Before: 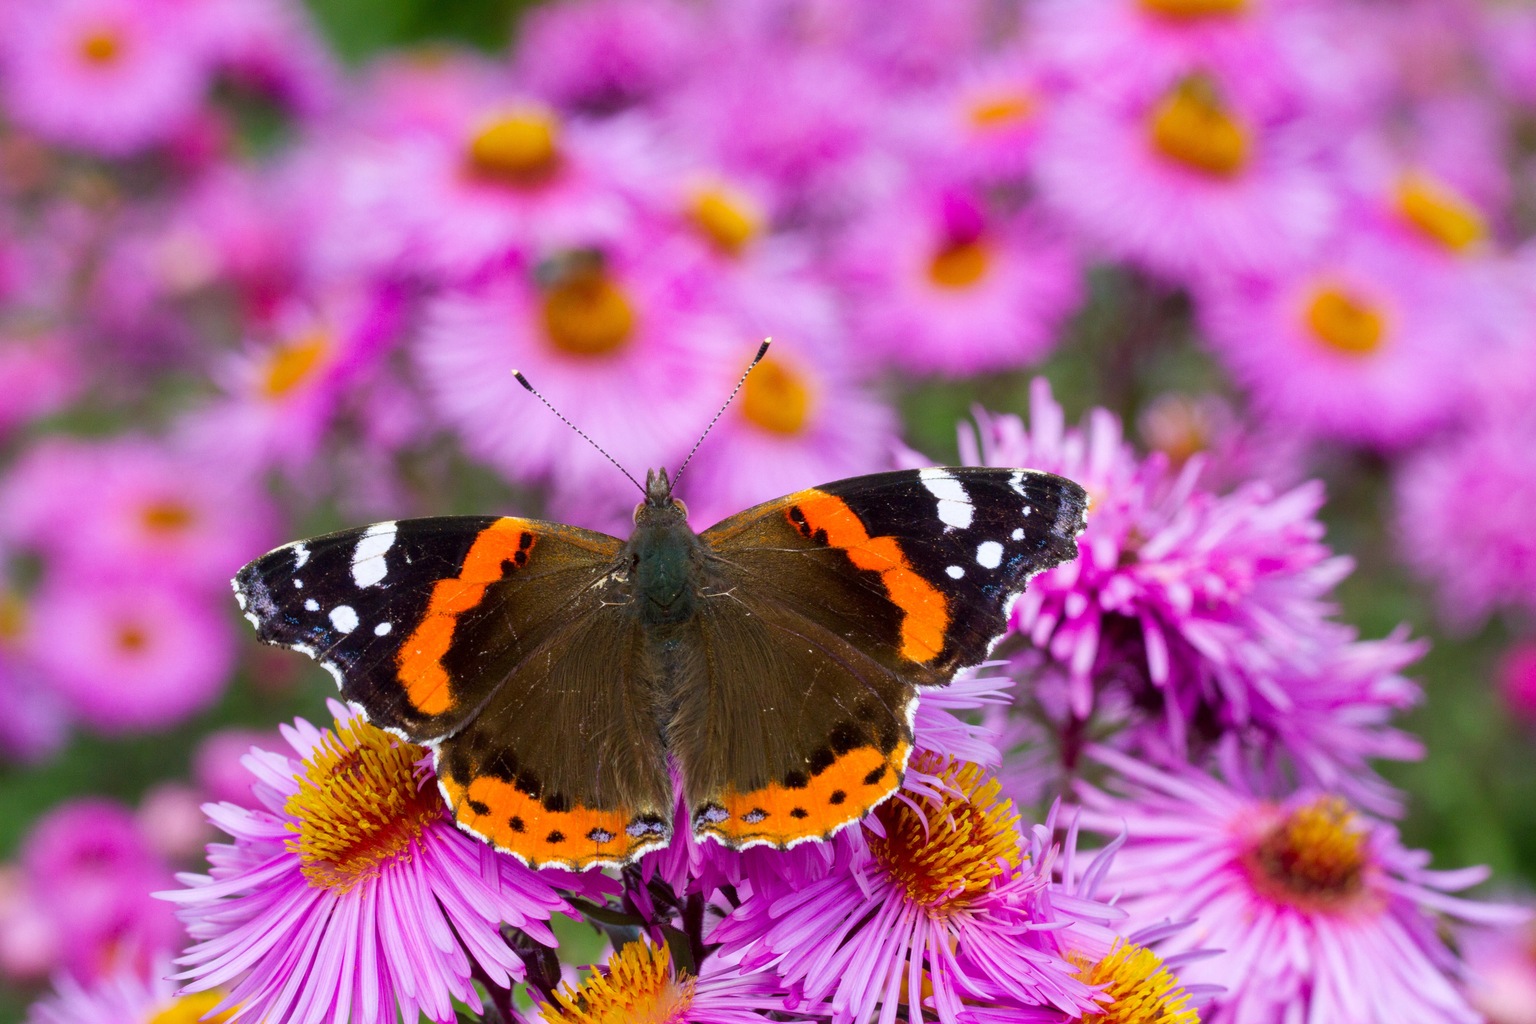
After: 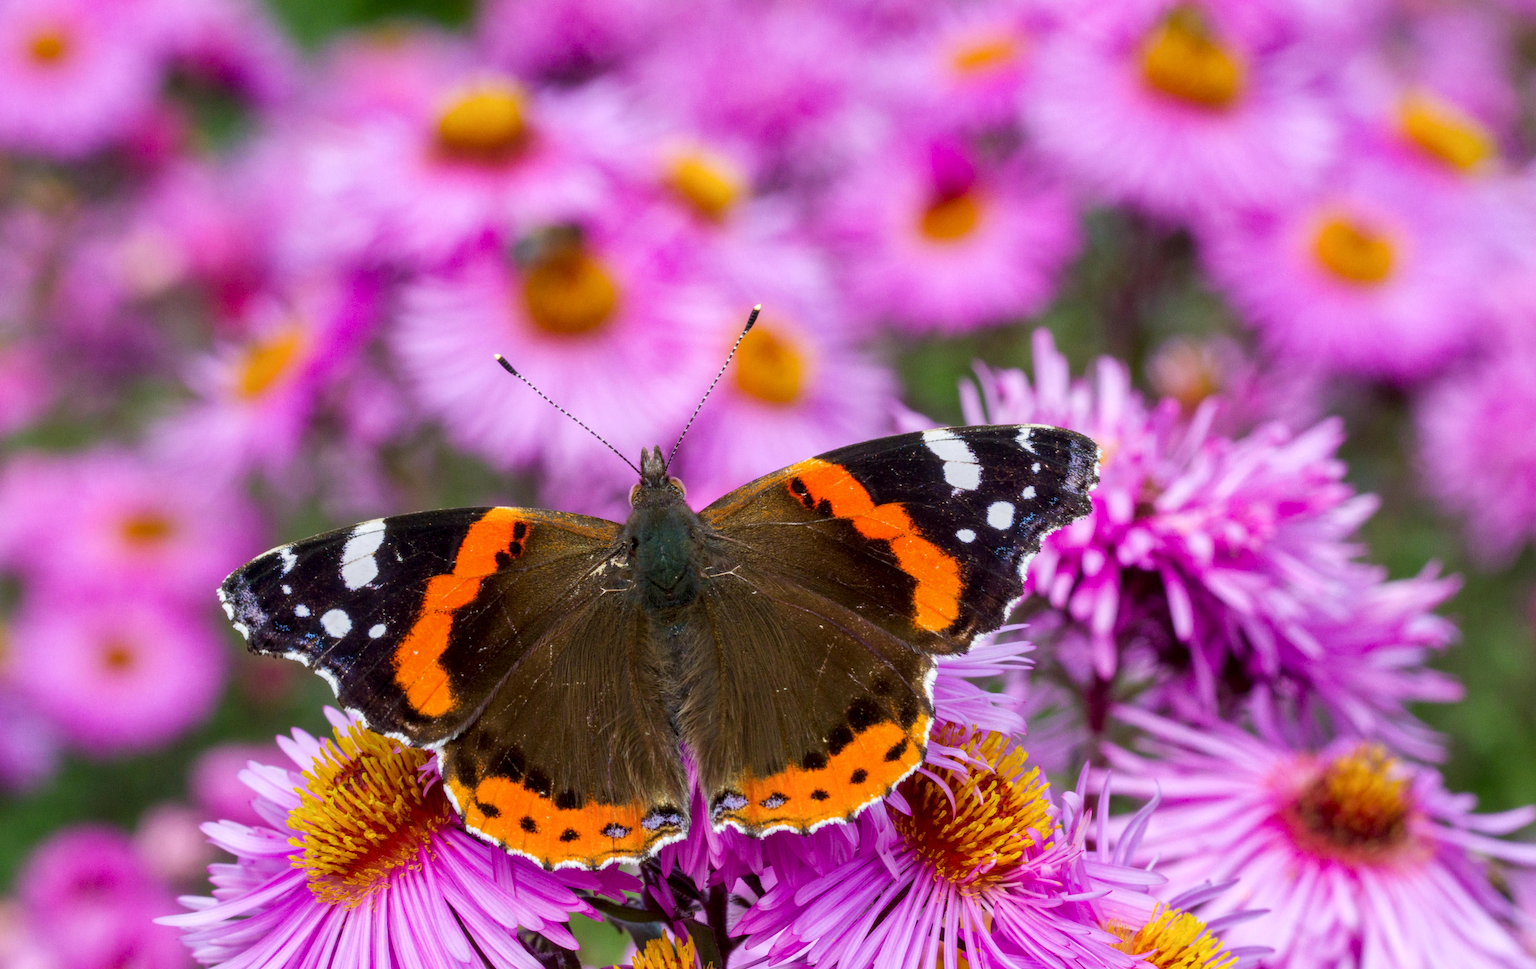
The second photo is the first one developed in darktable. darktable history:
local contrast: on, module defaults
rotate and perspective: rotation -3.52°, crop left 0.036, crop right 0.964, crop top 0.081, crop bottom 0.919
